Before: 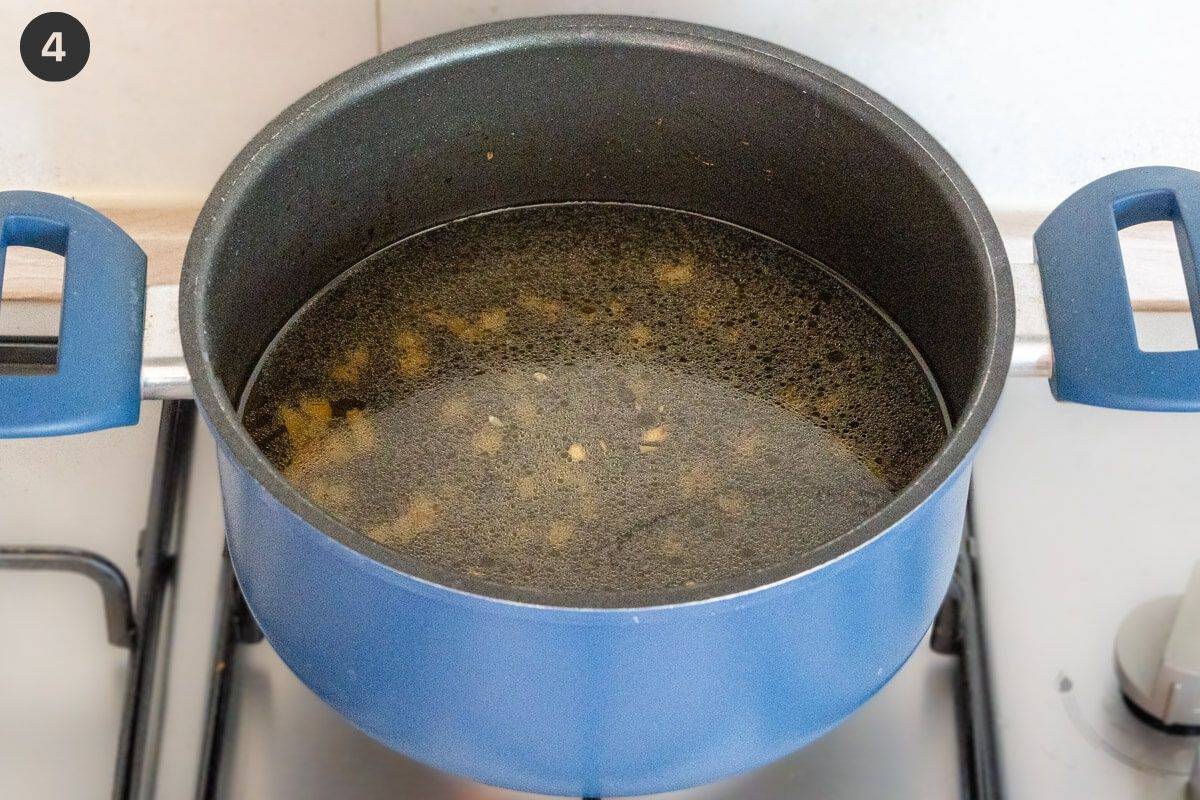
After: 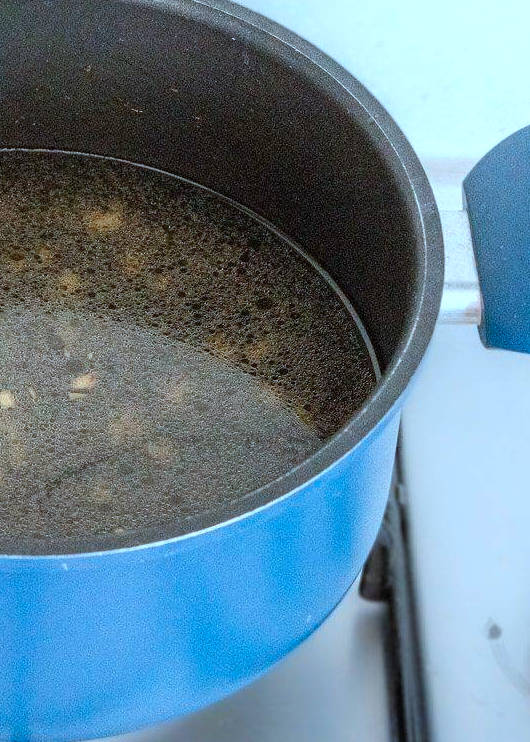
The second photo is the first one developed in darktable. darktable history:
color correction: highlights a* -9.35, highlights b* -23.15
crop: left 47.628%, top 6.643%, right 7.874%
